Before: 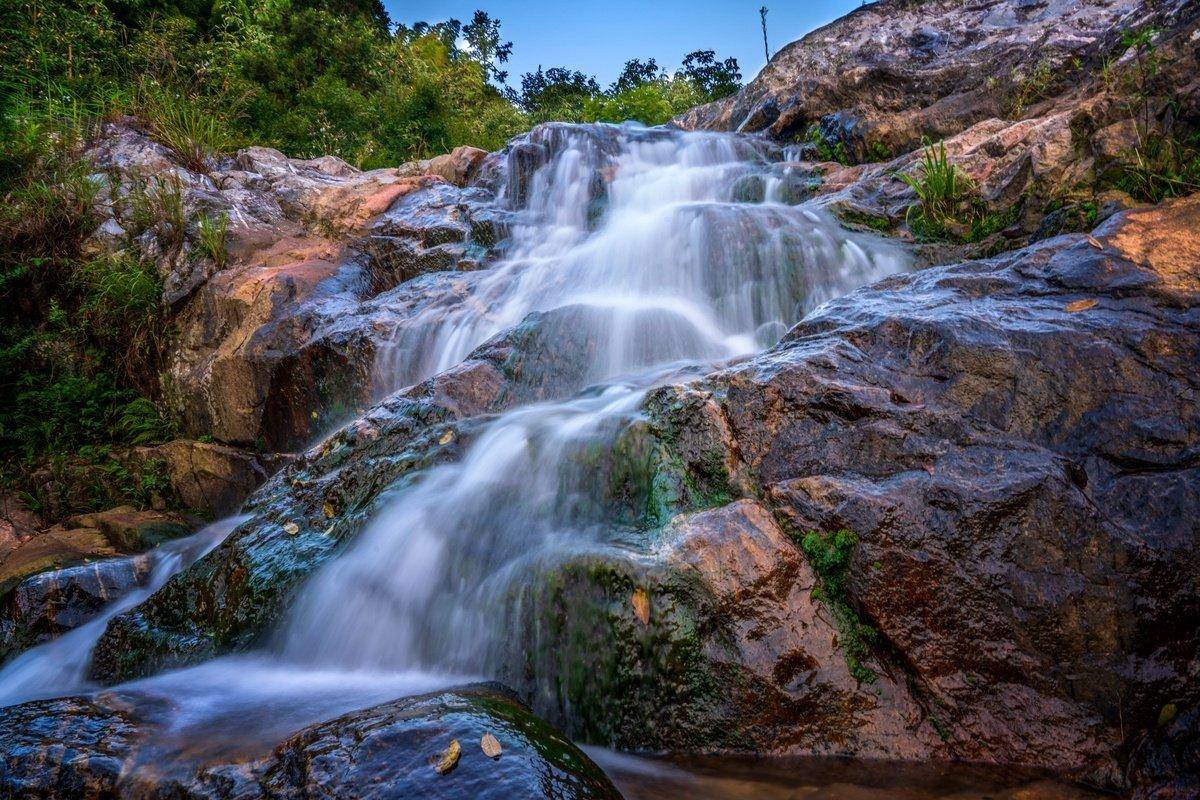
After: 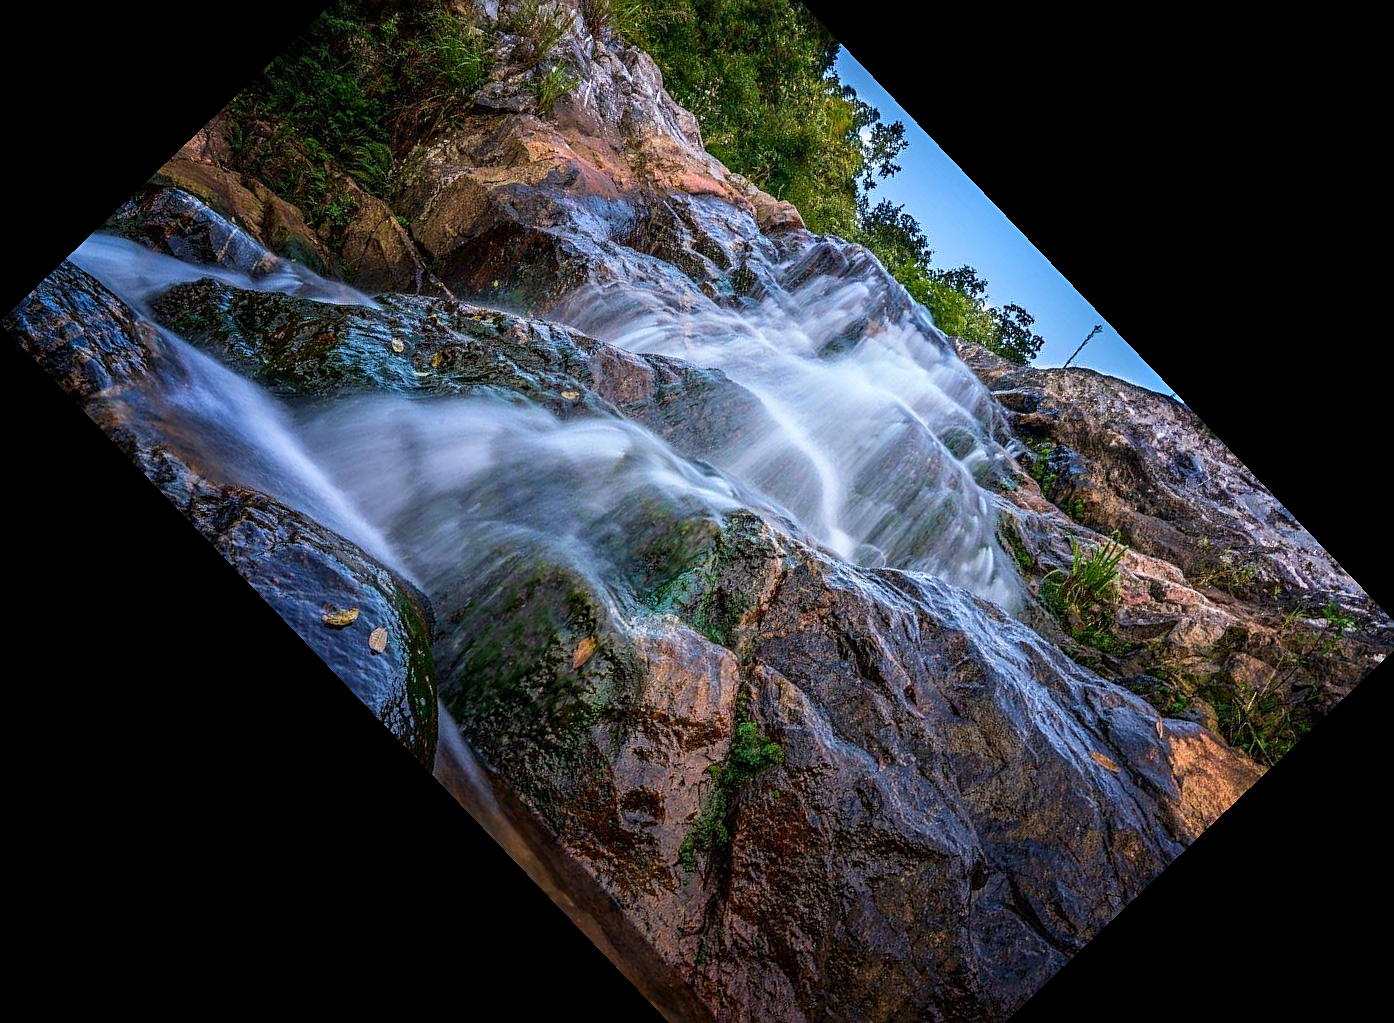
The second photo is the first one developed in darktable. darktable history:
sharpen: on, module defaults
white balance: red 0.978, blue 0.999
contrast brightness saturation: contrast 0.07
crop and rotate: angle -46.26°, top 16.234%, right 0.912%, bottom 11.704%
levels: mode automatic, black 0.023%, white 99.97%, levels [0.062, 0.494, 0.925]
